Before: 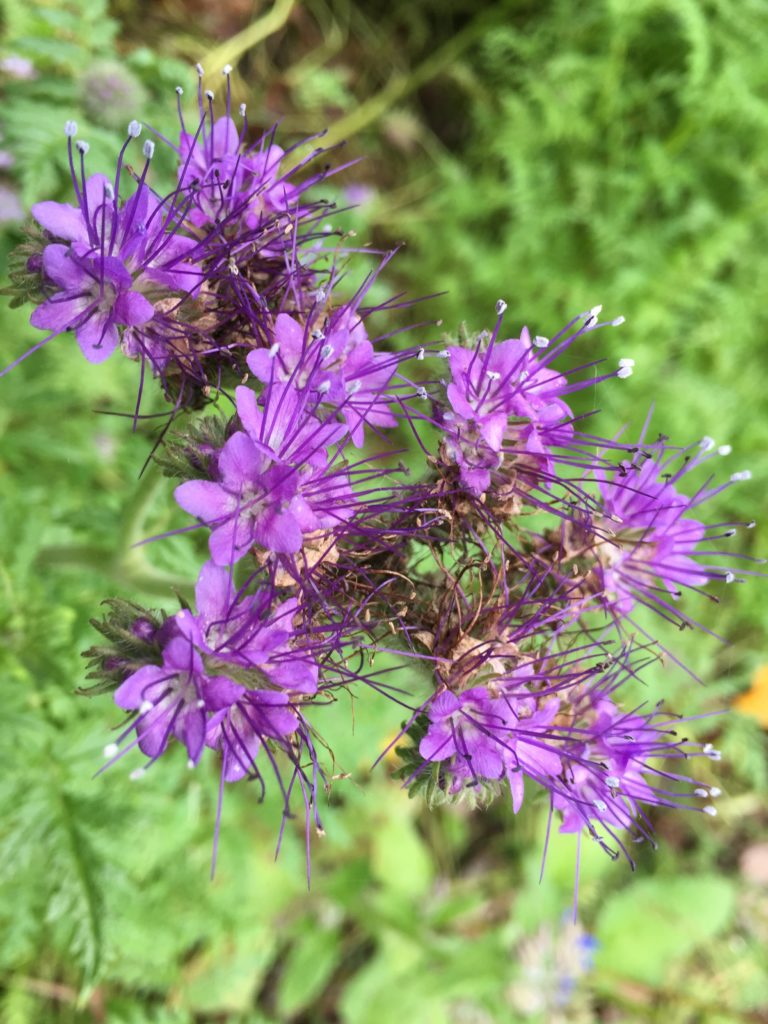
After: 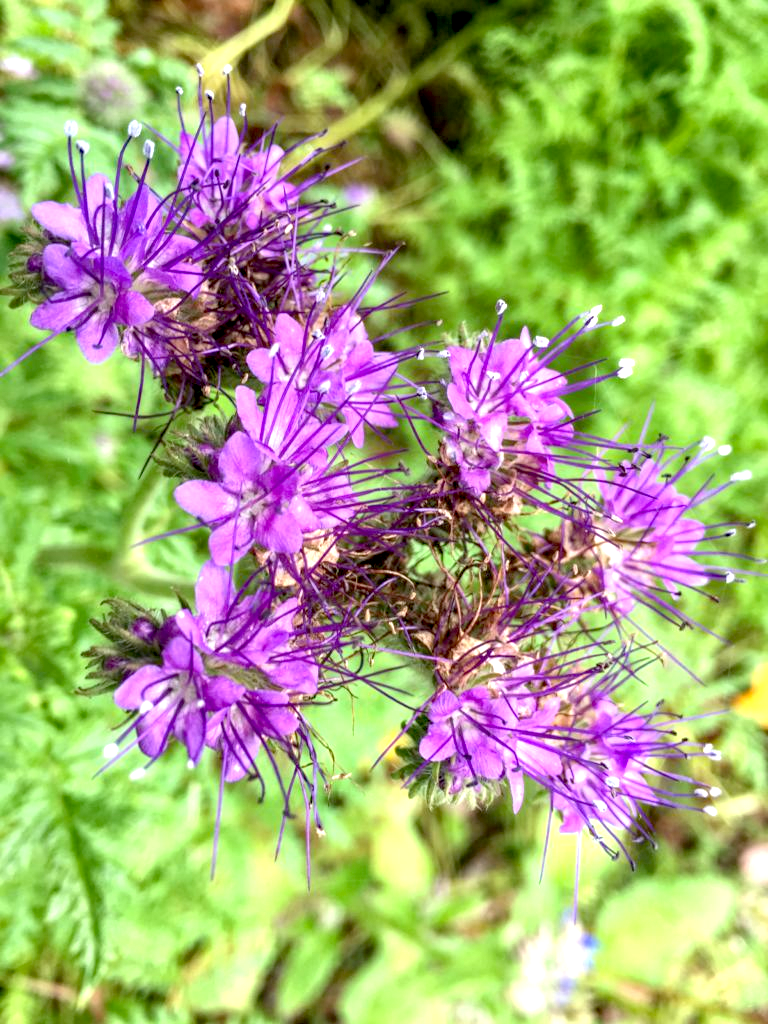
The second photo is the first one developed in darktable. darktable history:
haze removal: compatibility mode true, adaptive false
local contrast: on, module defaults
exposure: black level correction 0.012, exposure 0.7 EV, compensate exposure bias true, compensate highlight preservation false
